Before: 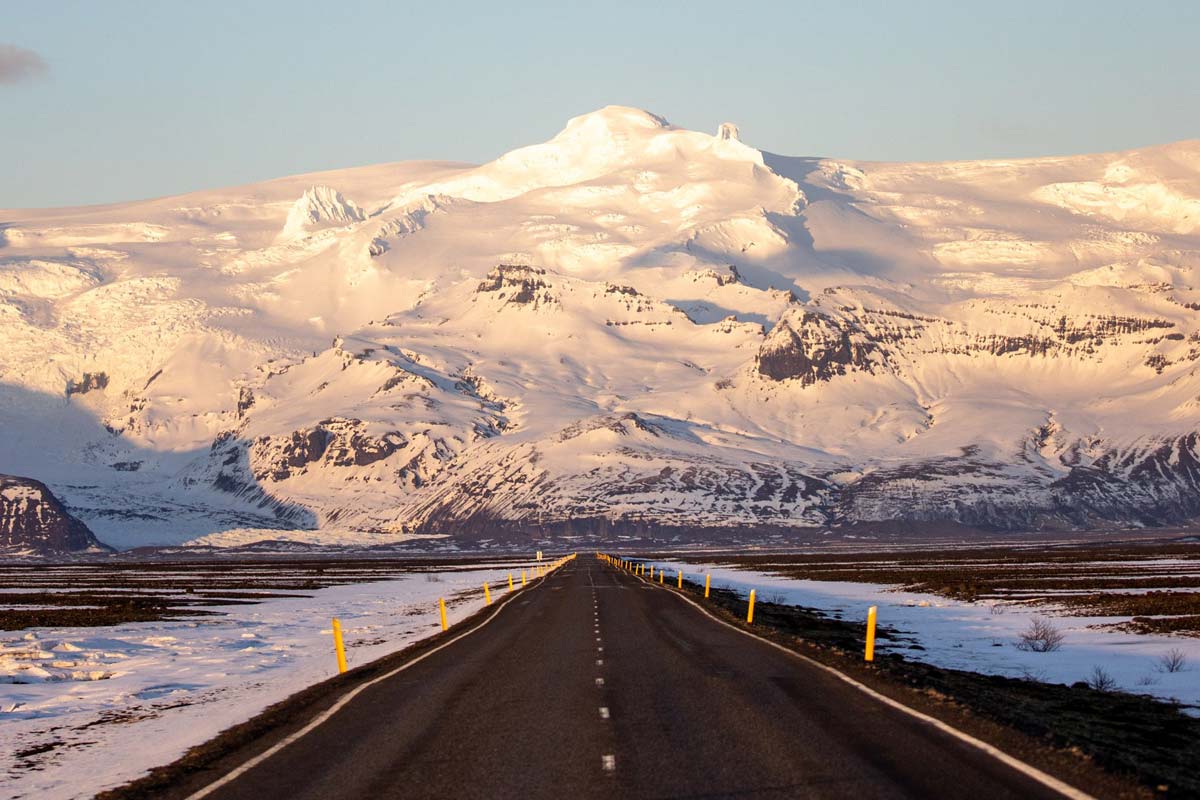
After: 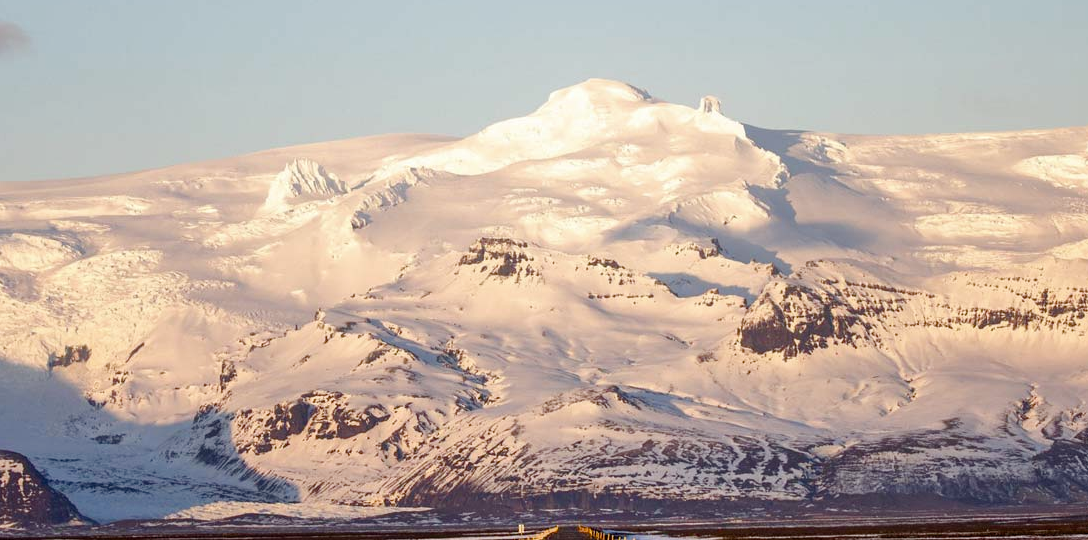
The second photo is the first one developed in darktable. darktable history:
crop: left 1.509%, top 3.452%, right 7.696%, bottom 28.452%
color balance rgb: perceptual saturation grading › global saturation 20%, perceptual saturation grading › highlights -25%, perceptual saturation grading › shadows 50%, global vibrance -25%
